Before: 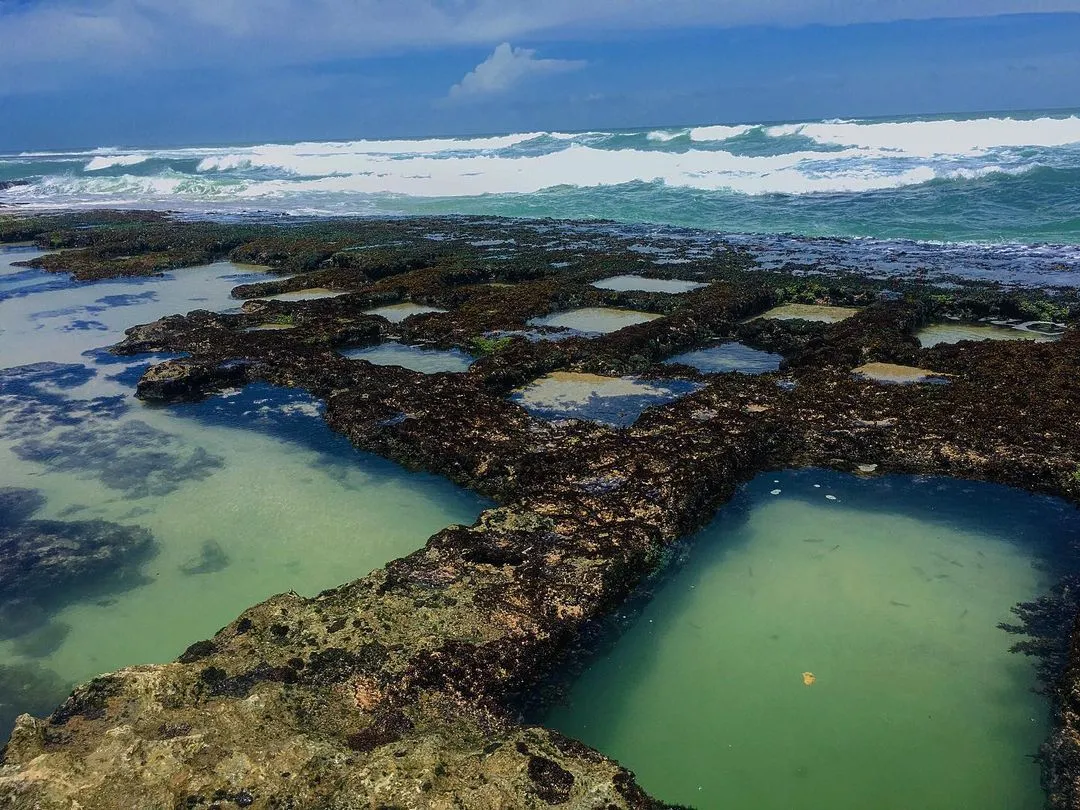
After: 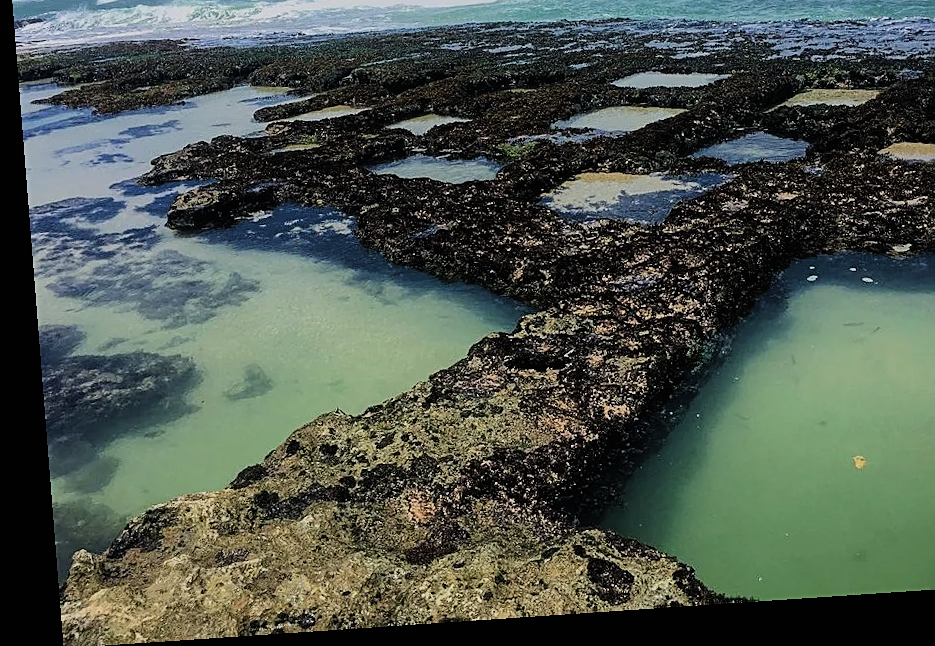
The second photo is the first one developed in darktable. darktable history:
color balance: lift [1.007, 1, 1, 1], gamma [1.097, 1, 1, 1]
sharpen: on, module defaults
crop: top 26.531%, right 17.959%
rotate and perspective: rotation -4.2°, shear 0.006, automatic cropping off
filmic rgb: black relative exposure -5 EV, hardness 2.88, contrast 1.3
